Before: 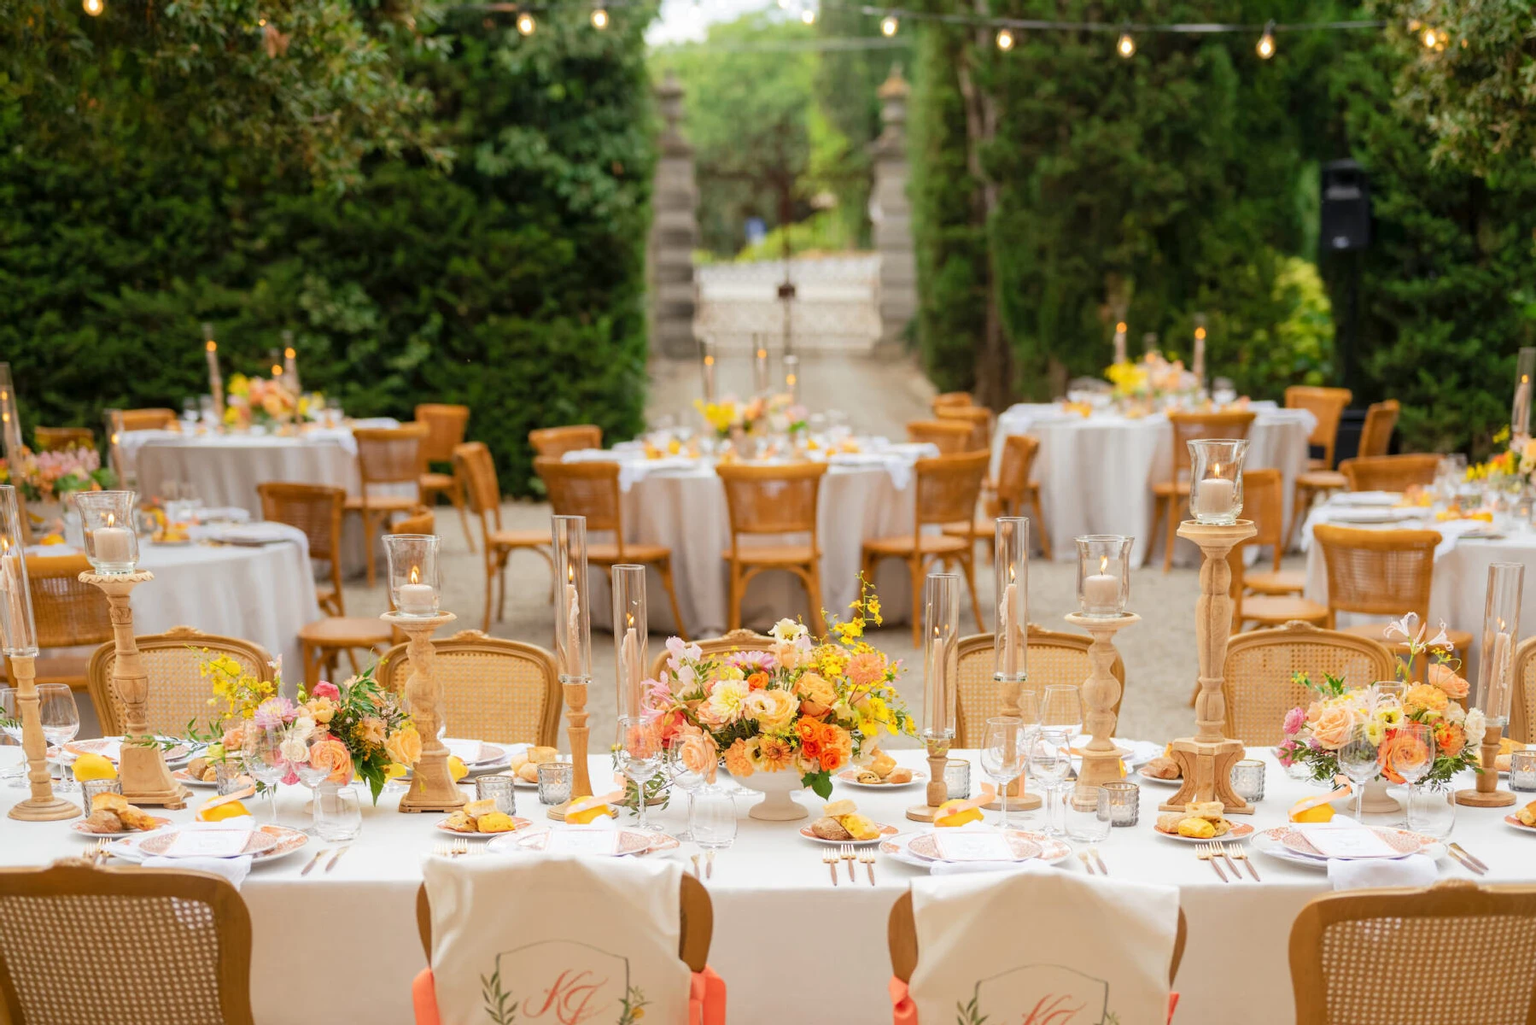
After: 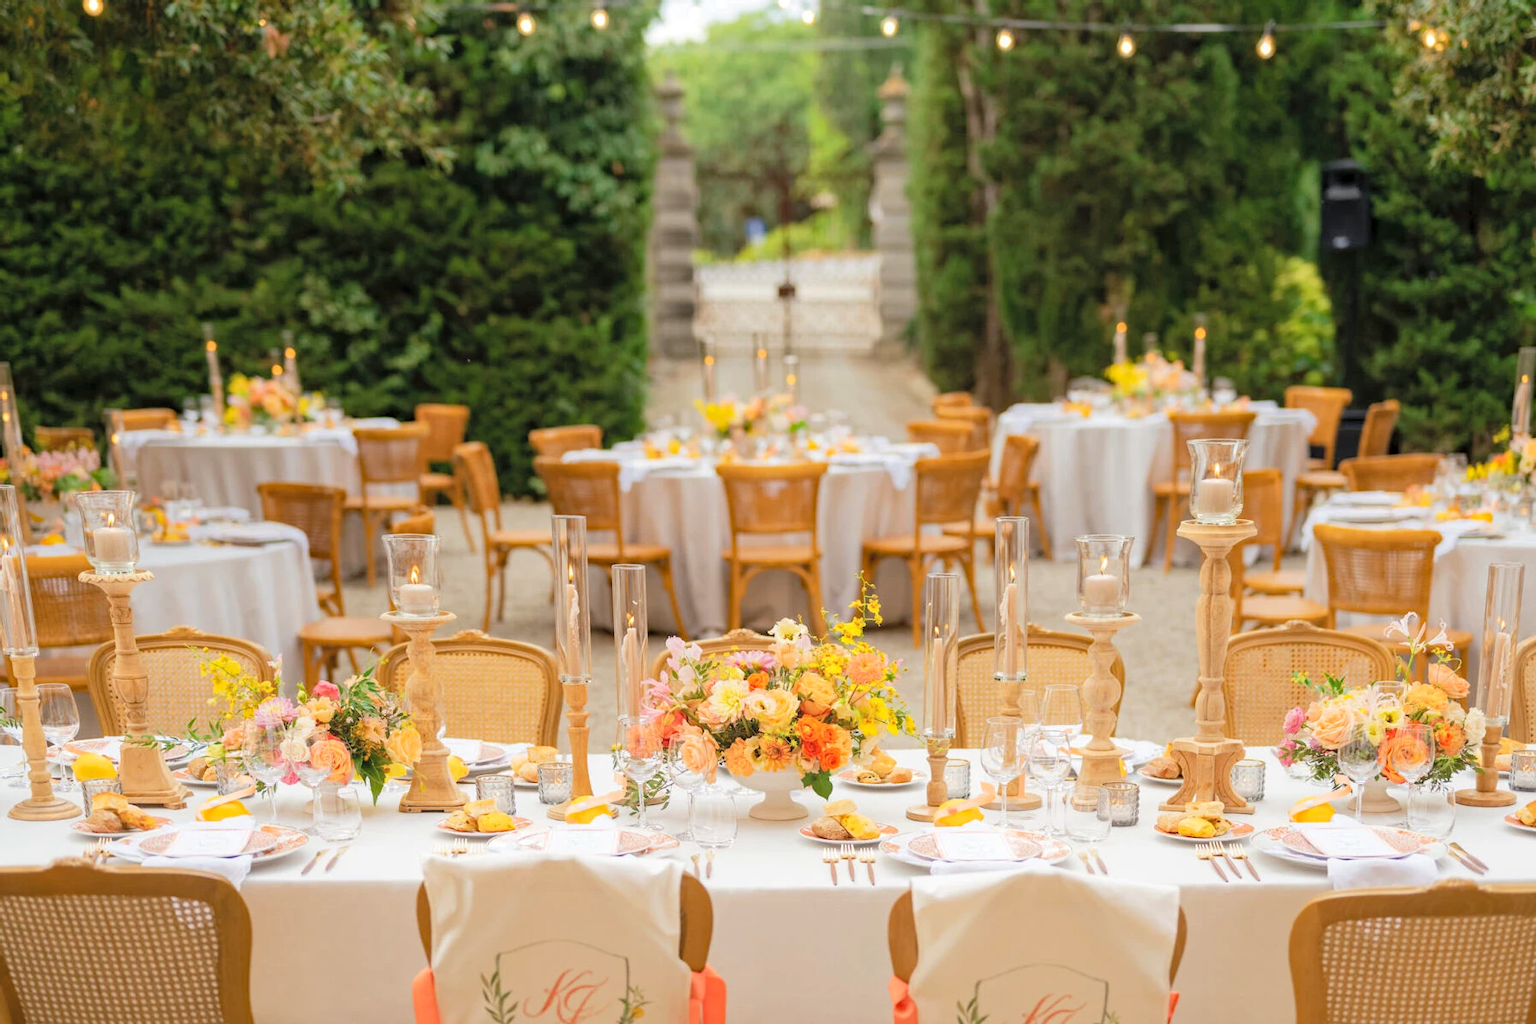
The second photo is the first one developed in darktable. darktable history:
contrast brightness saturation: brightness 0.12
haze removal: compatibility mode true, adaptive false
